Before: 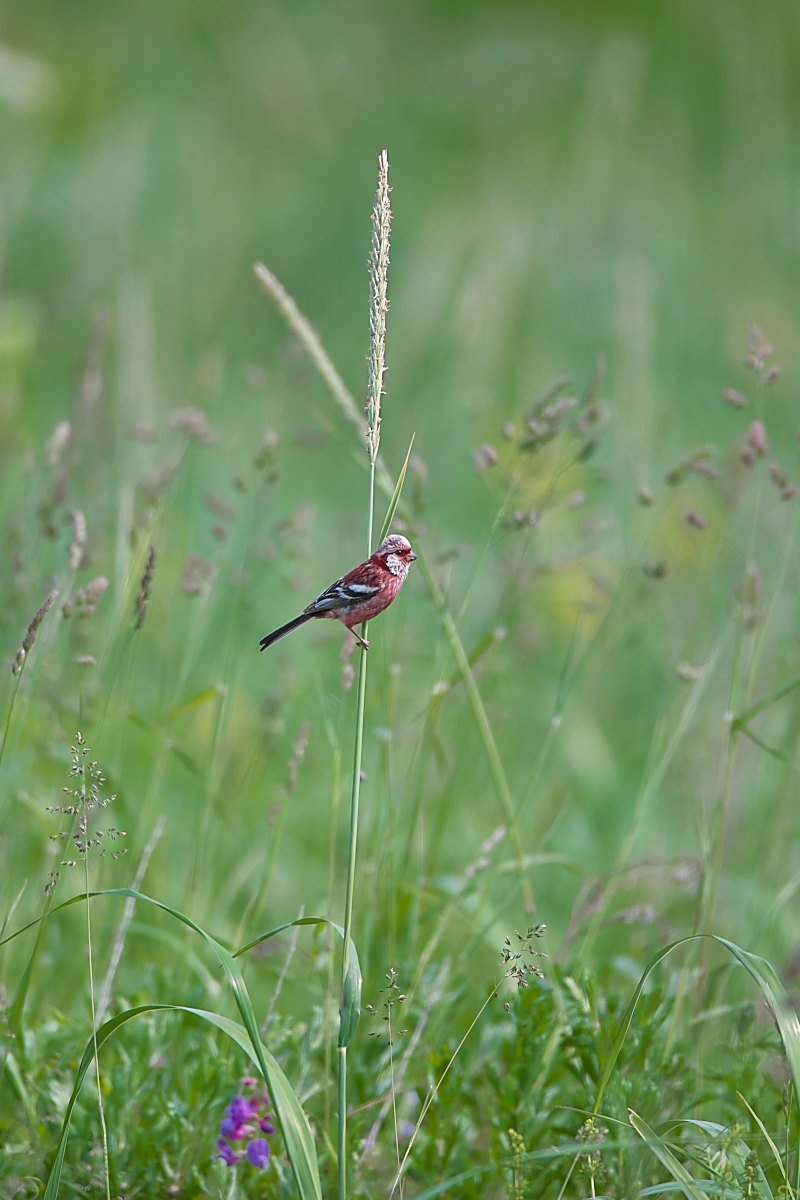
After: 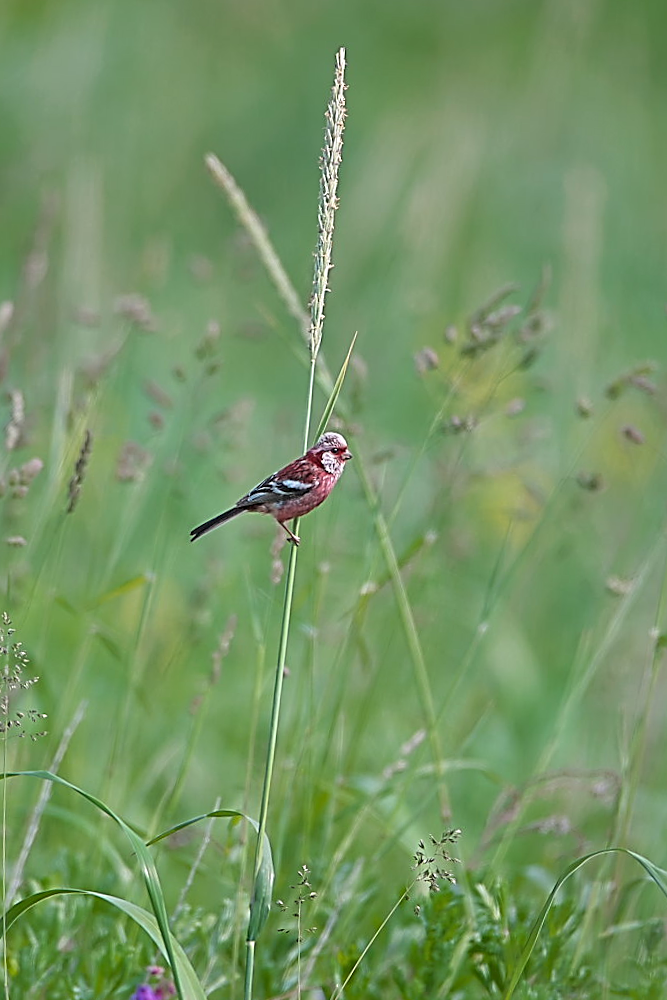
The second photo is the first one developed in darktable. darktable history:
sharpen: radius 3.084
contrast equalizer: octaves 7, y [[0.439, 0.44, 0.442, 0.457, 0.493, 0.498], [0.5 ×6], [0.5 ×6], [0 ×6], [0 ×6]], mix 0.305
crop and rotate: angle -3.17°, left 5.068%, top 5.168%, right 4.77%, bottom 4.675%
